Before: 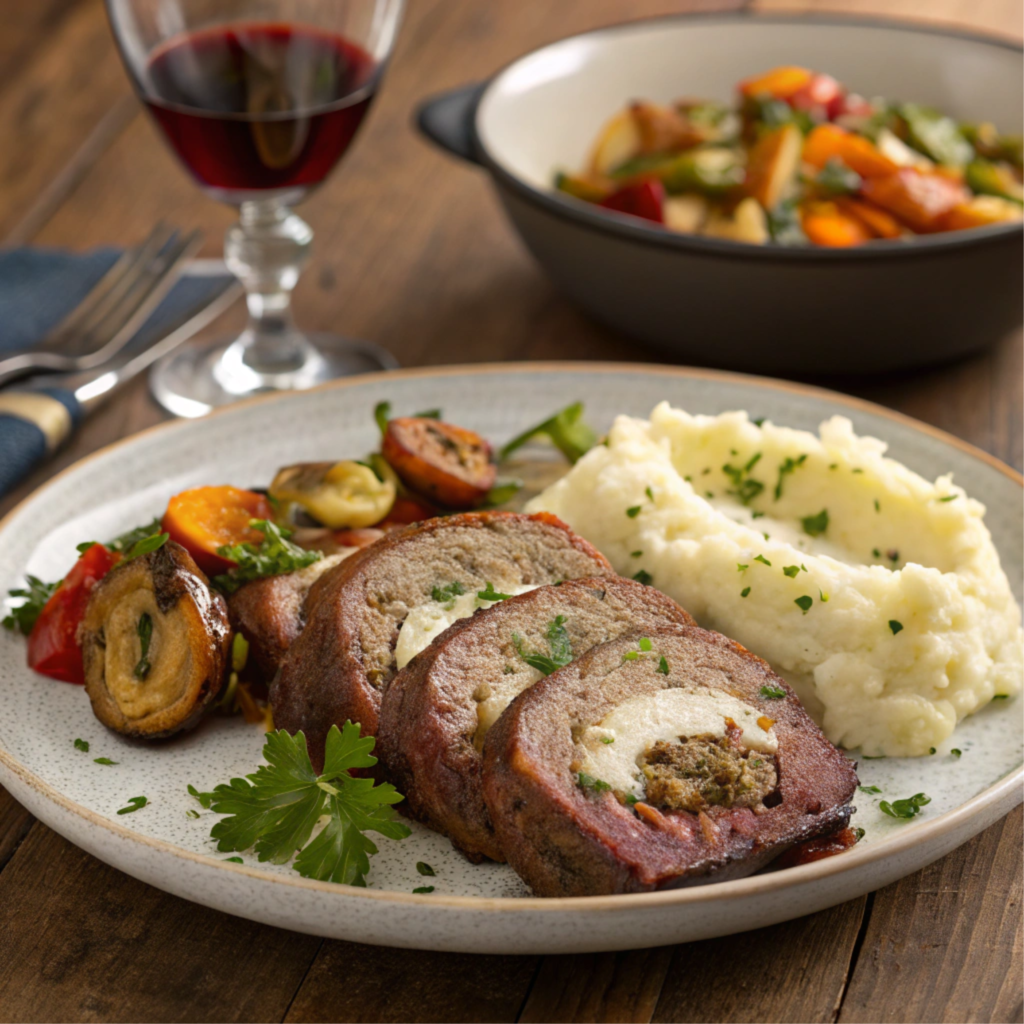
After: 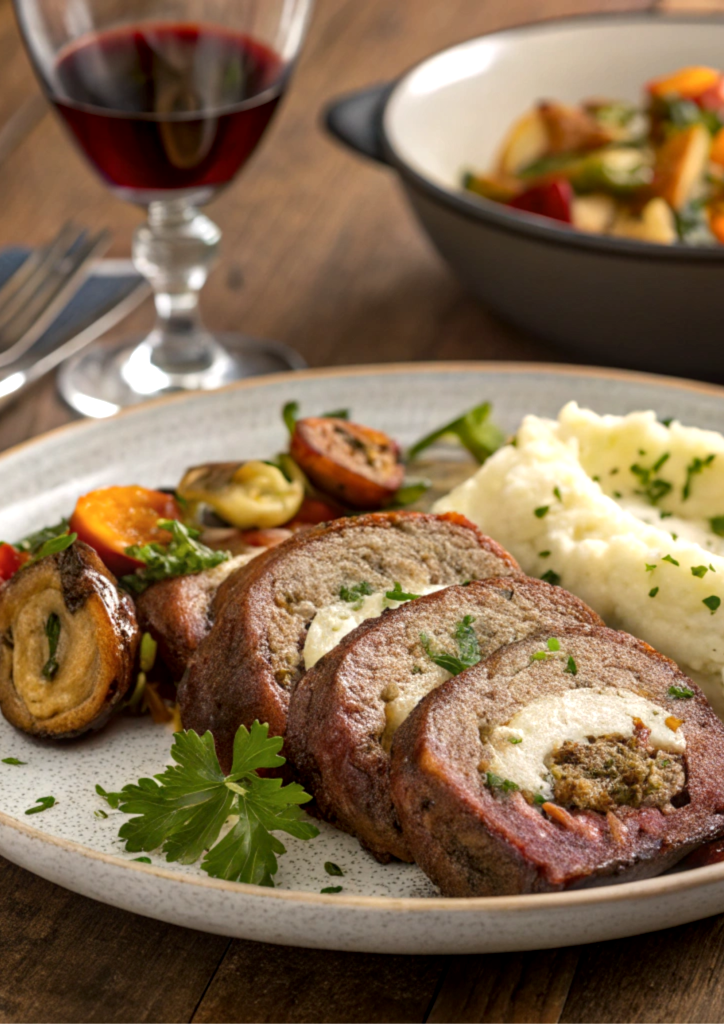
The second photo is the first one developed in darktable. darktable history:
local contrast: on, module defaults
crop and rotate: left 9.061%, right 20.142%
exposure: exposure 0.197 EV, compensate highlight preservation false
